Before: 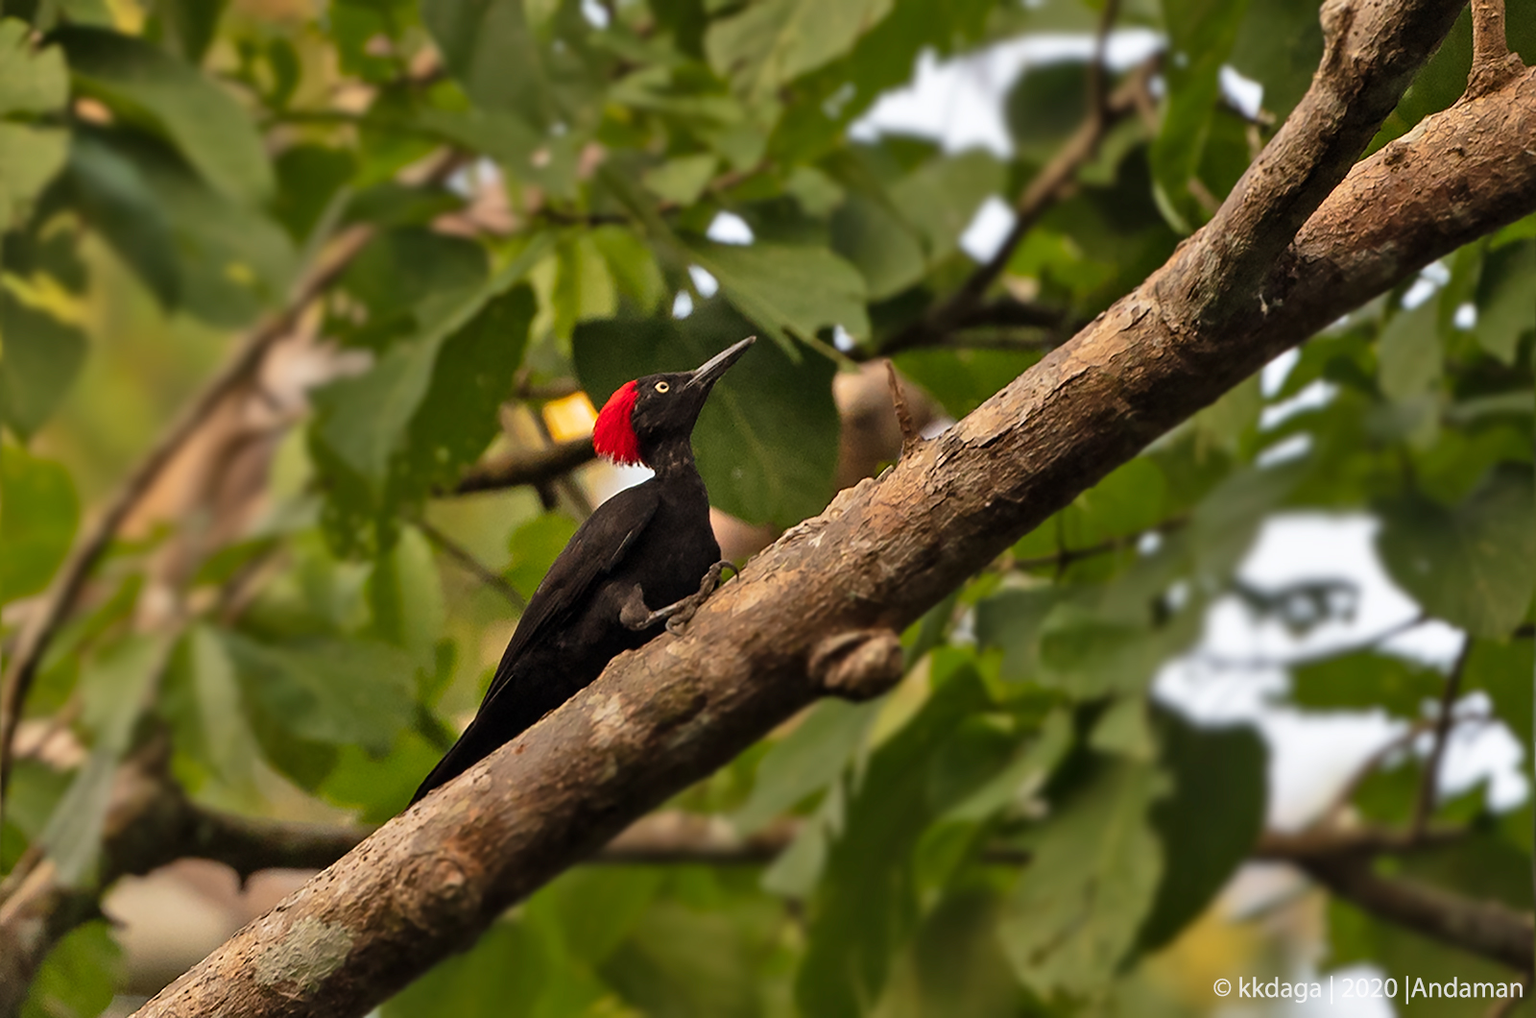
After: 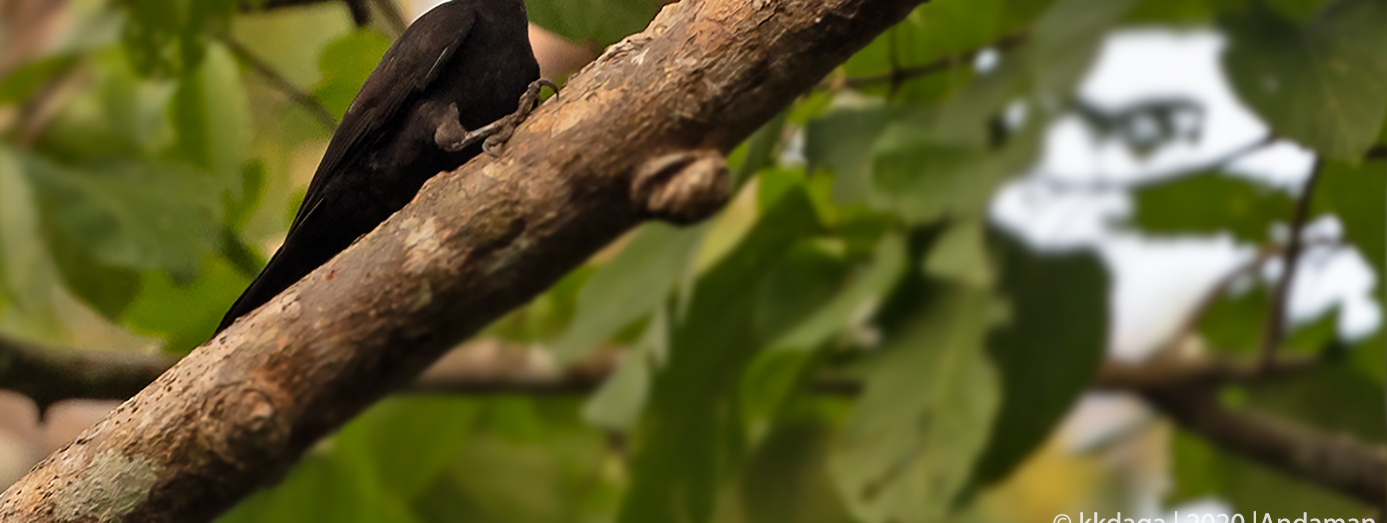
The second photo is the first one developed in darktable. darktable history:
crop and rotate: left 13.254%, top 47.706%, bottom 2.86%
